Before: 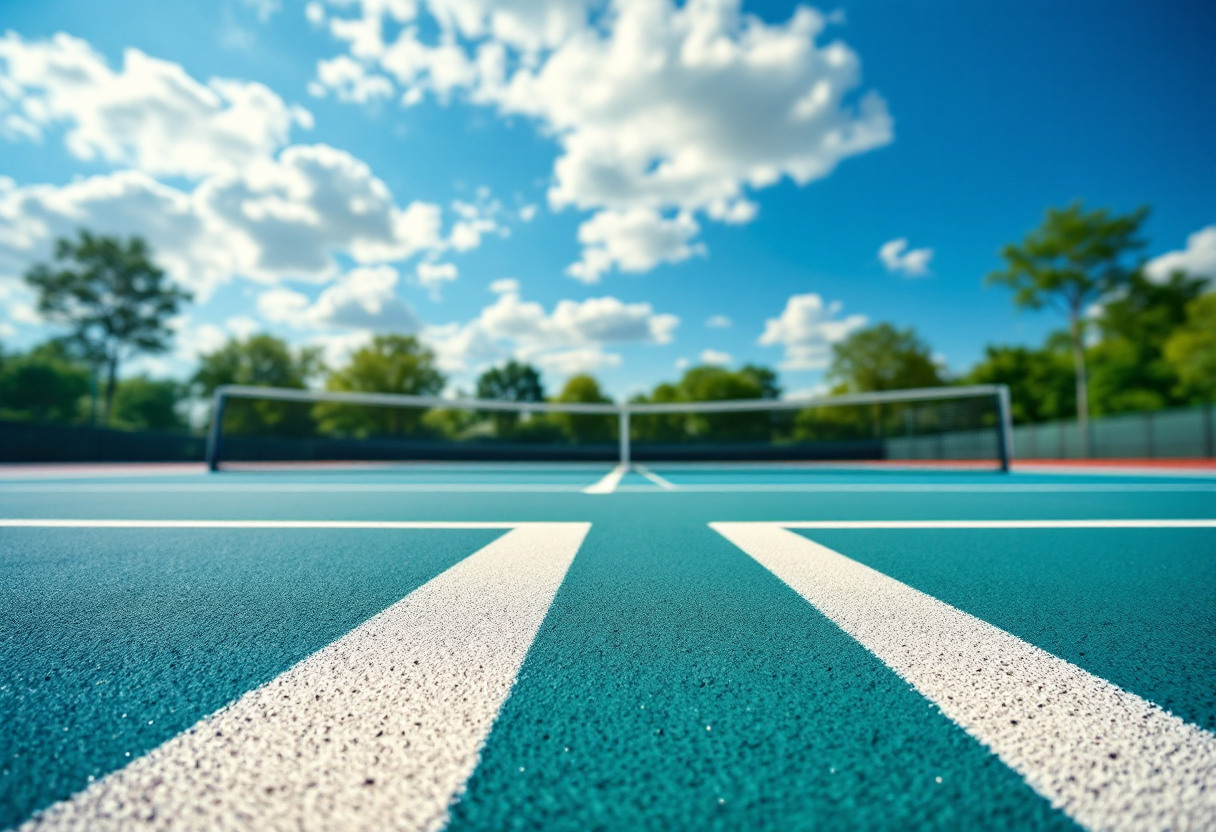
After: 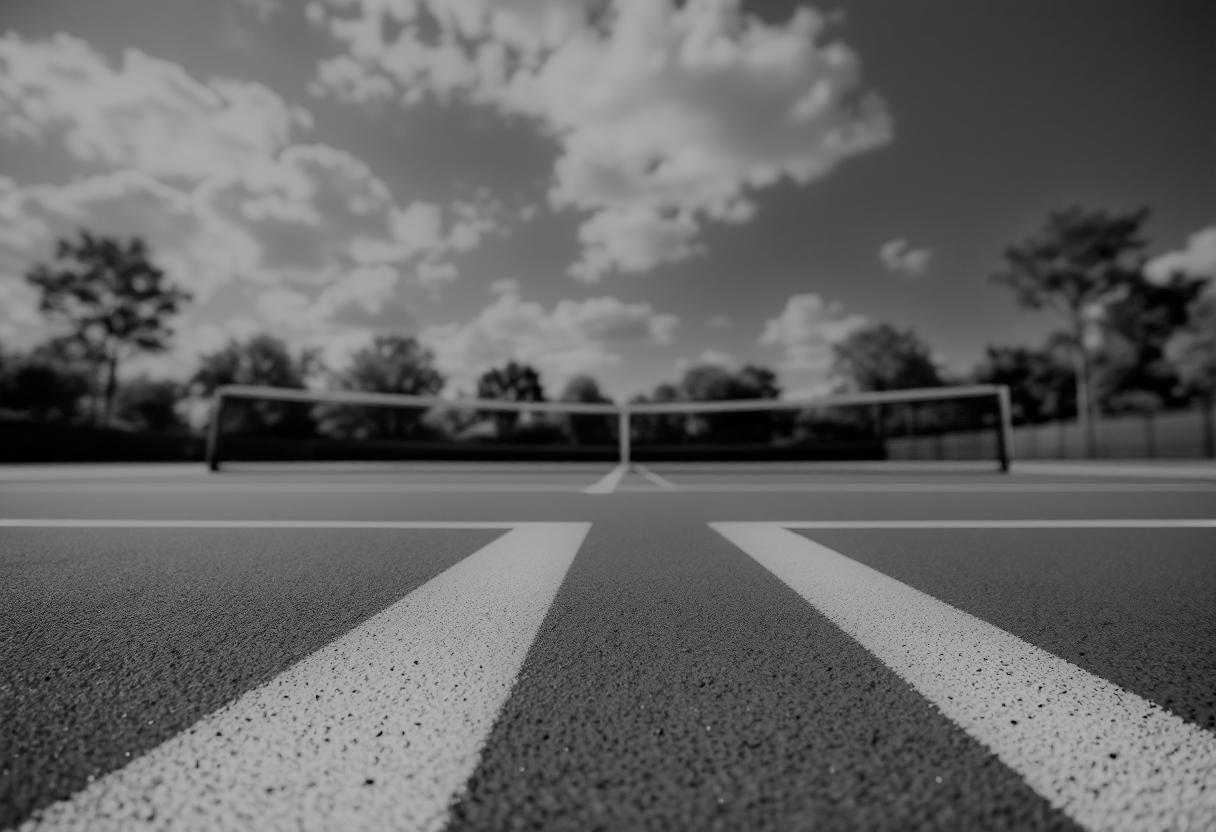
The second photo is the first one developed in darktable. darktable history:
filmic rgb: black relative exposure -5 EV, hardness 2.88, contrast 1.3, highlights saturation mix -10%
monochrome: a 79.32, b 81.83, size 1.1
